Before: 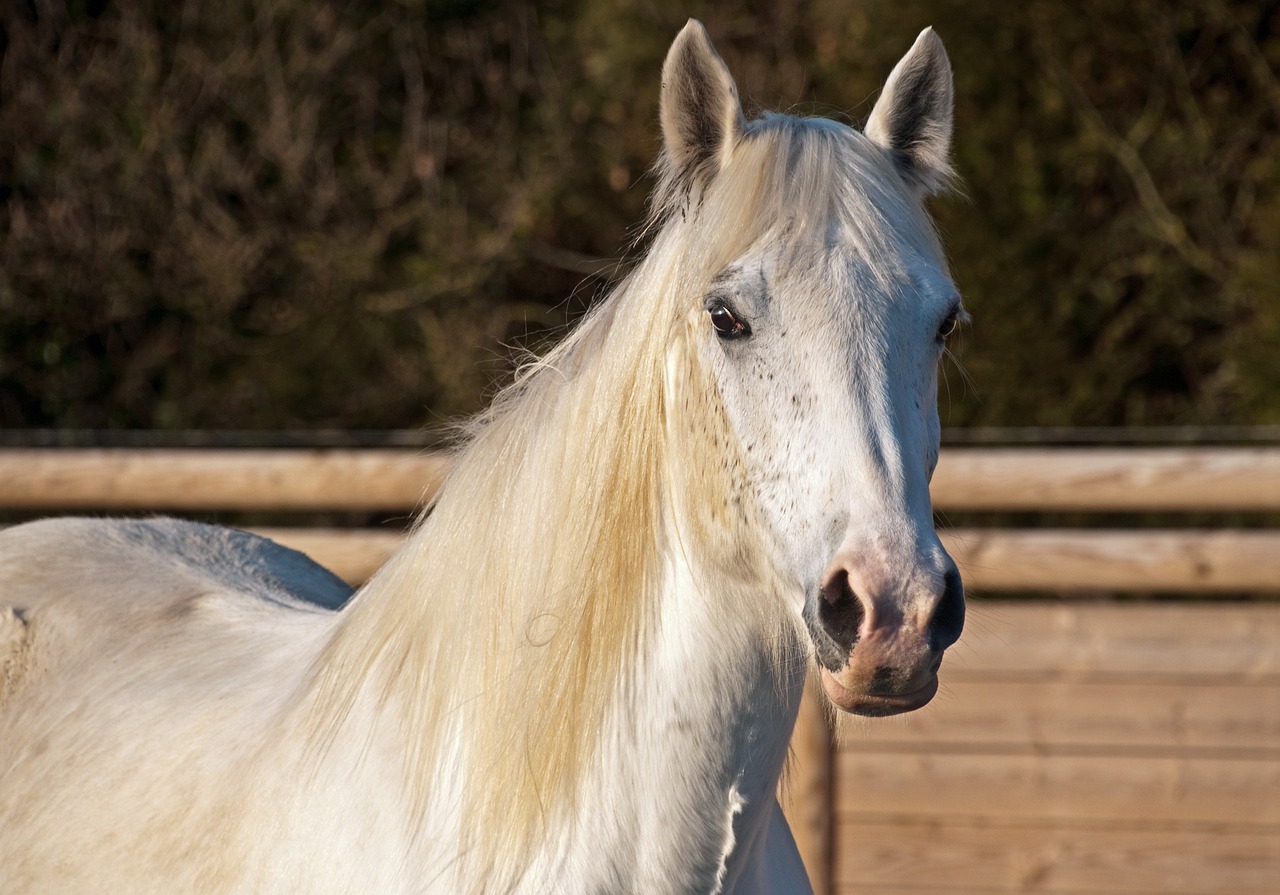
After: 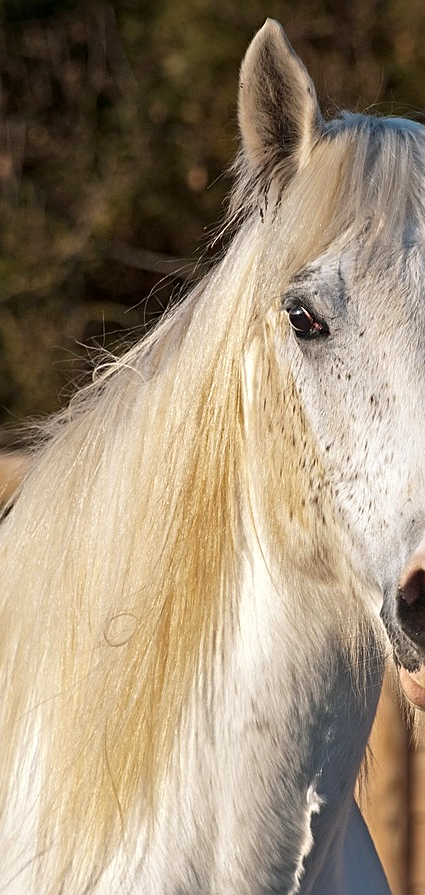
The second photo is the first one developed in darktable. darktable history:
sharpen: on, module defaults
local contrast: mode bilateral grid, contrast 20, coarseness 49, detail 119%, midtone range 0.2
crop: left 33.016%, right 33.731%
contrast brightness saturation: saturation 0.13
